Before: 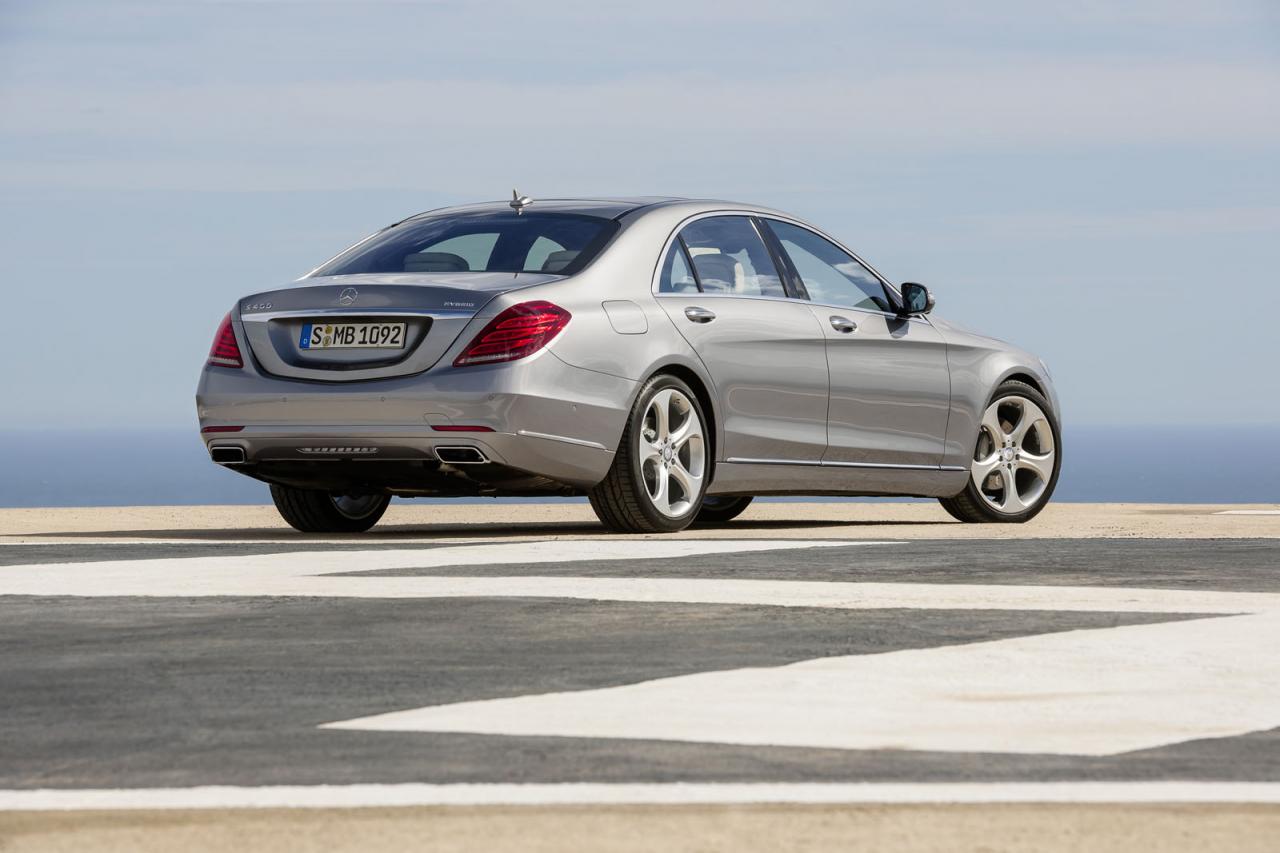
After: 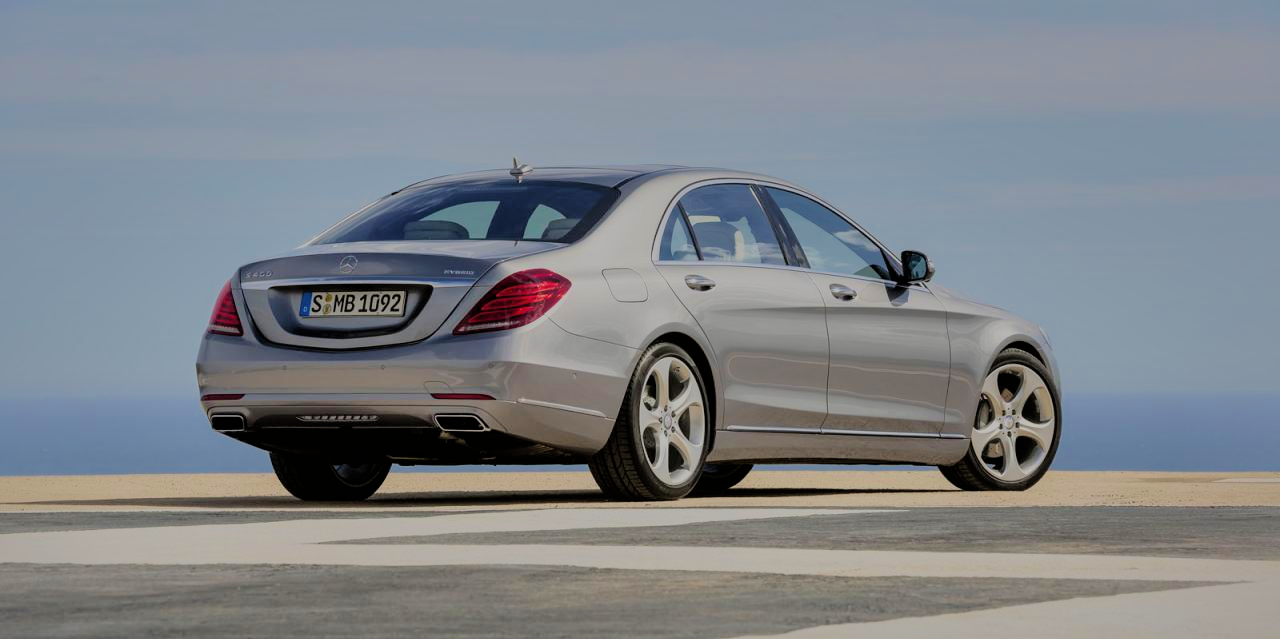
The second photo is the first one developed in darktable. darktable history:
crop: top 3.857%, bottom 21.132%
velvia: strength 27%
shadows and highlights: shadows 25, highlights -70
filmic rgb: black relative exposure -7.15 EV, white relative exposure 5.36 EV, hardness 3.02, color science v6 (2022)
